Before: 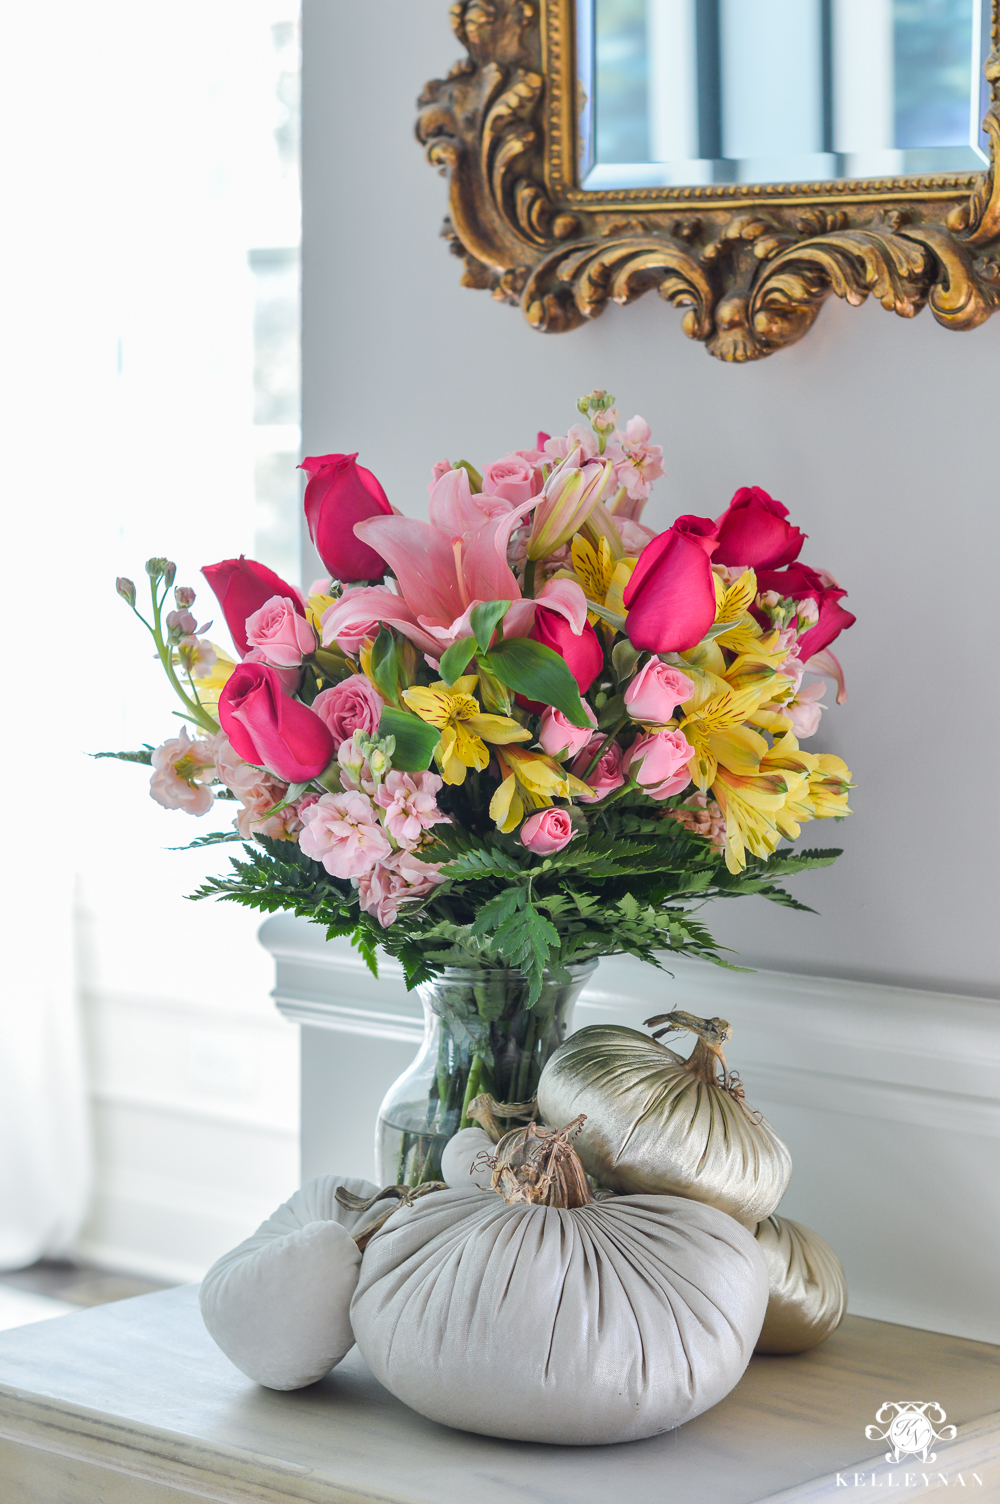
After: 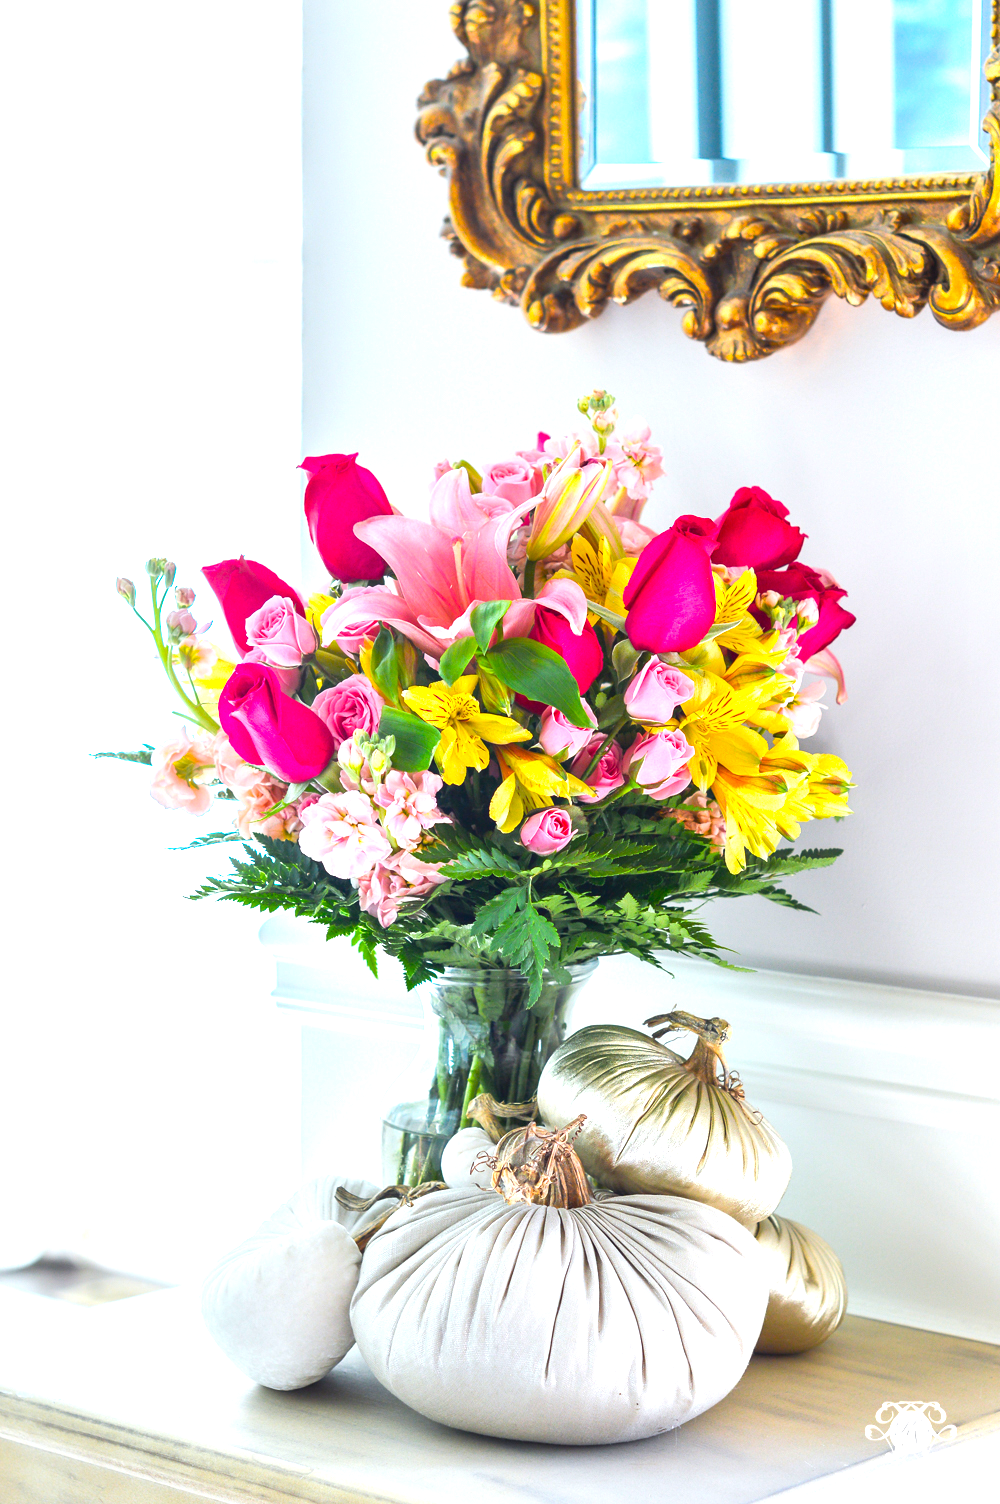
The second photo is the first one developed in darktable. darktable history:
color balance rgb: perceptual saturation grading › global saturation 20%, global vibrance 20%
levels: levels [0, 0.374, 0.749]
